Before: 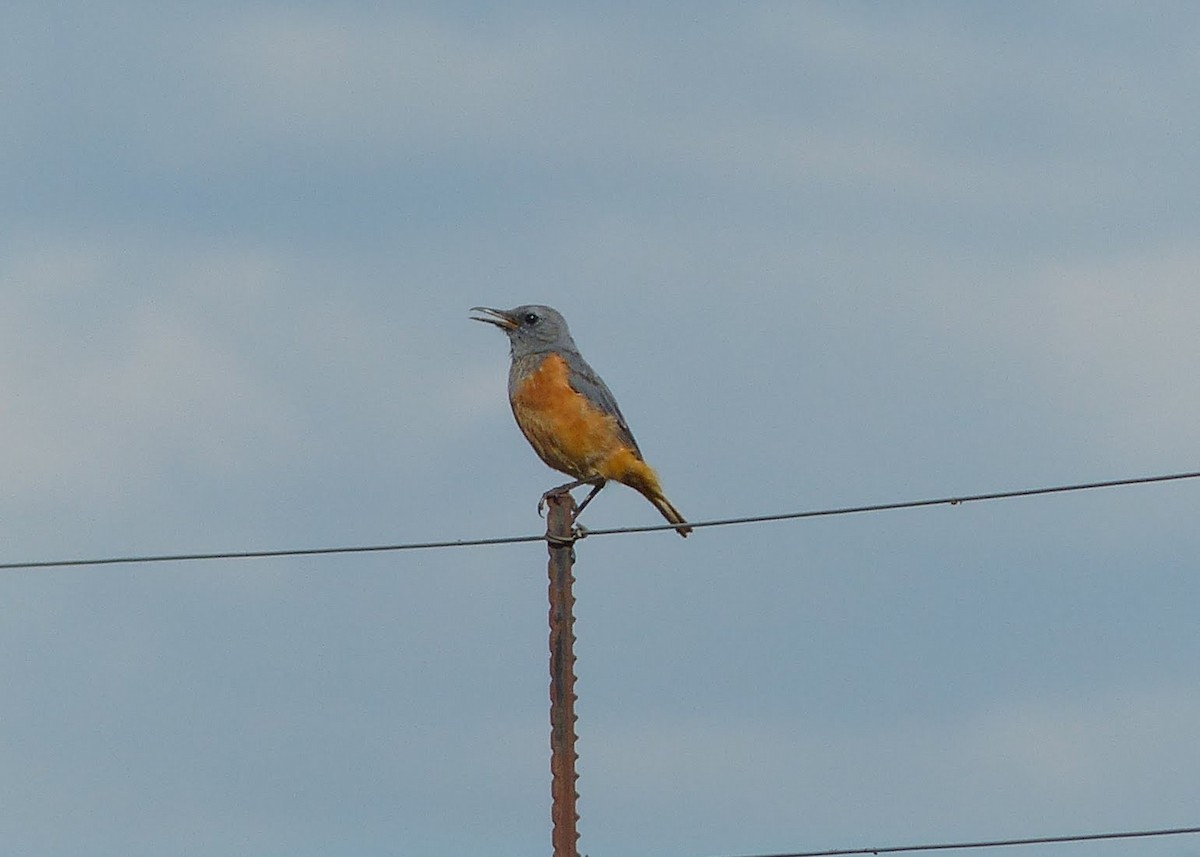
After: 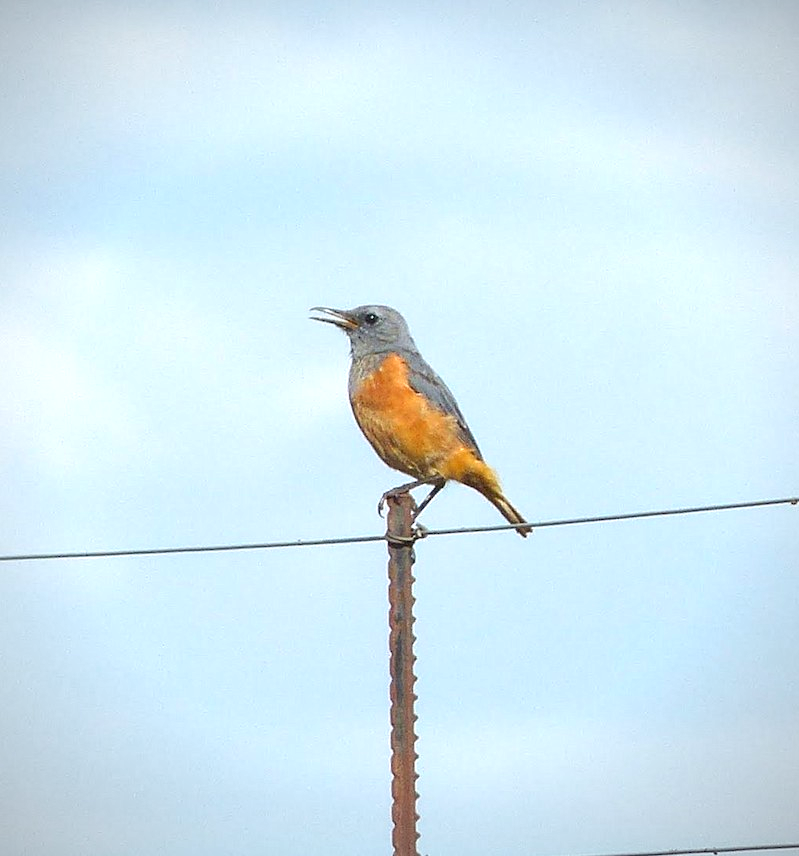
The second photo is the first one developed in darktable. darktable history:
exposure: black level correction 0, exposure 1.388 EV, compensate exposure bias true, compensate highlight preservation false
vignetting: fall-off radius 60.92%
crop and rotate: left 13.342%, right 19.991%
